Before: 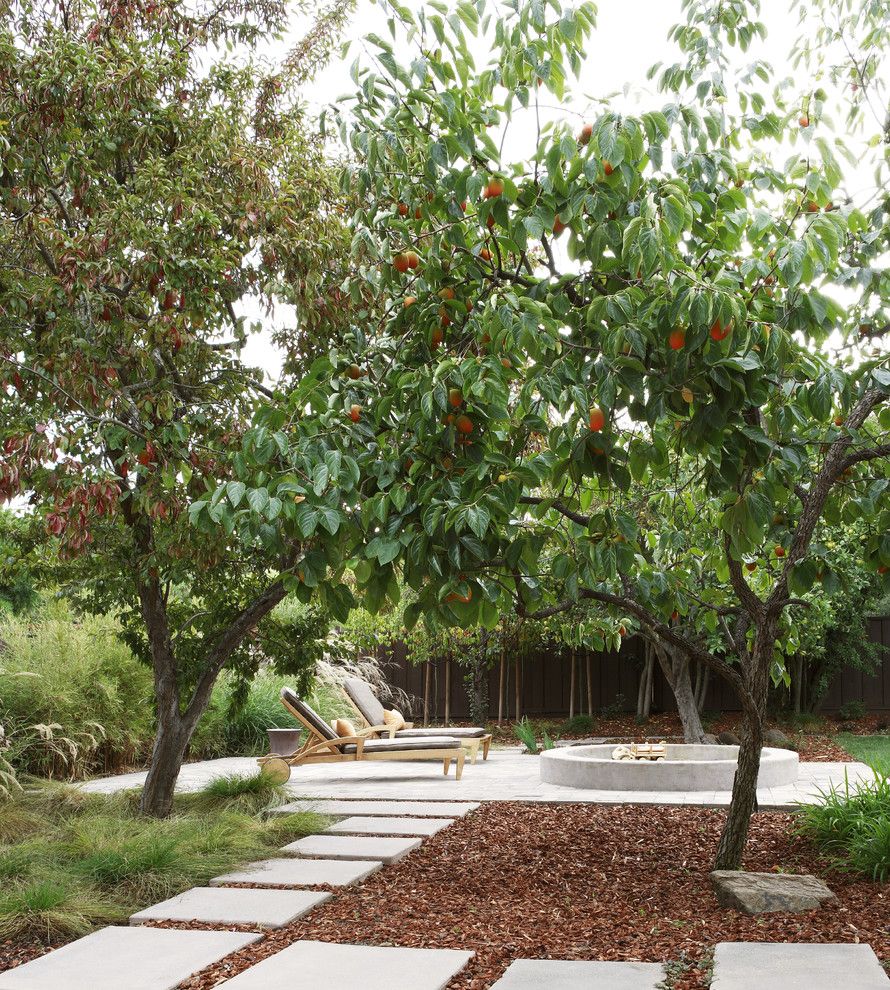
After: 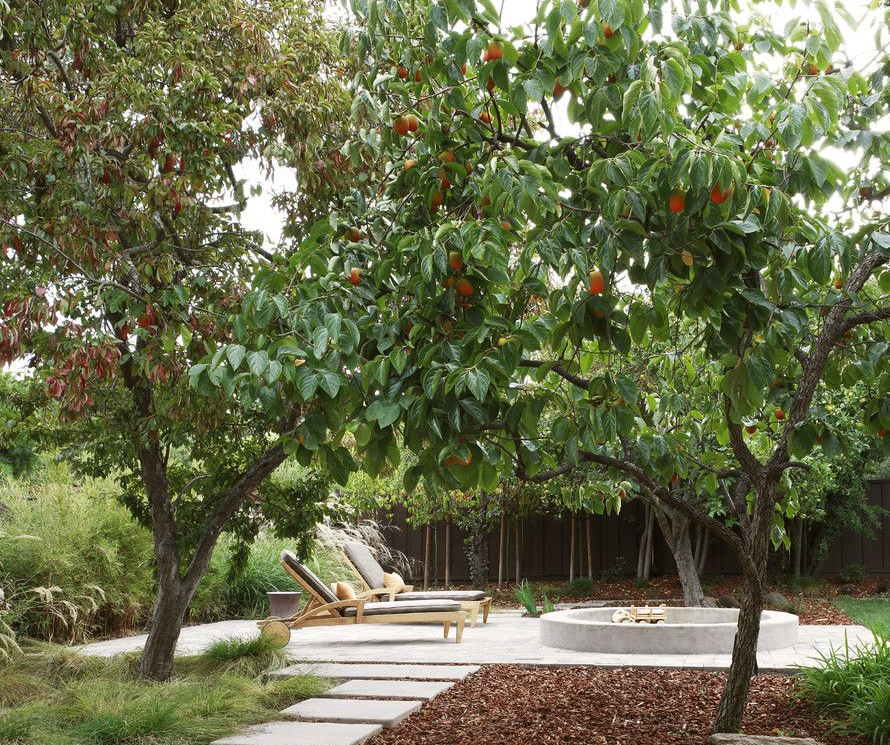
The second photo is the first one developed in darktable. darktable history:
crop: top 13.911%, bottom 10.778%
